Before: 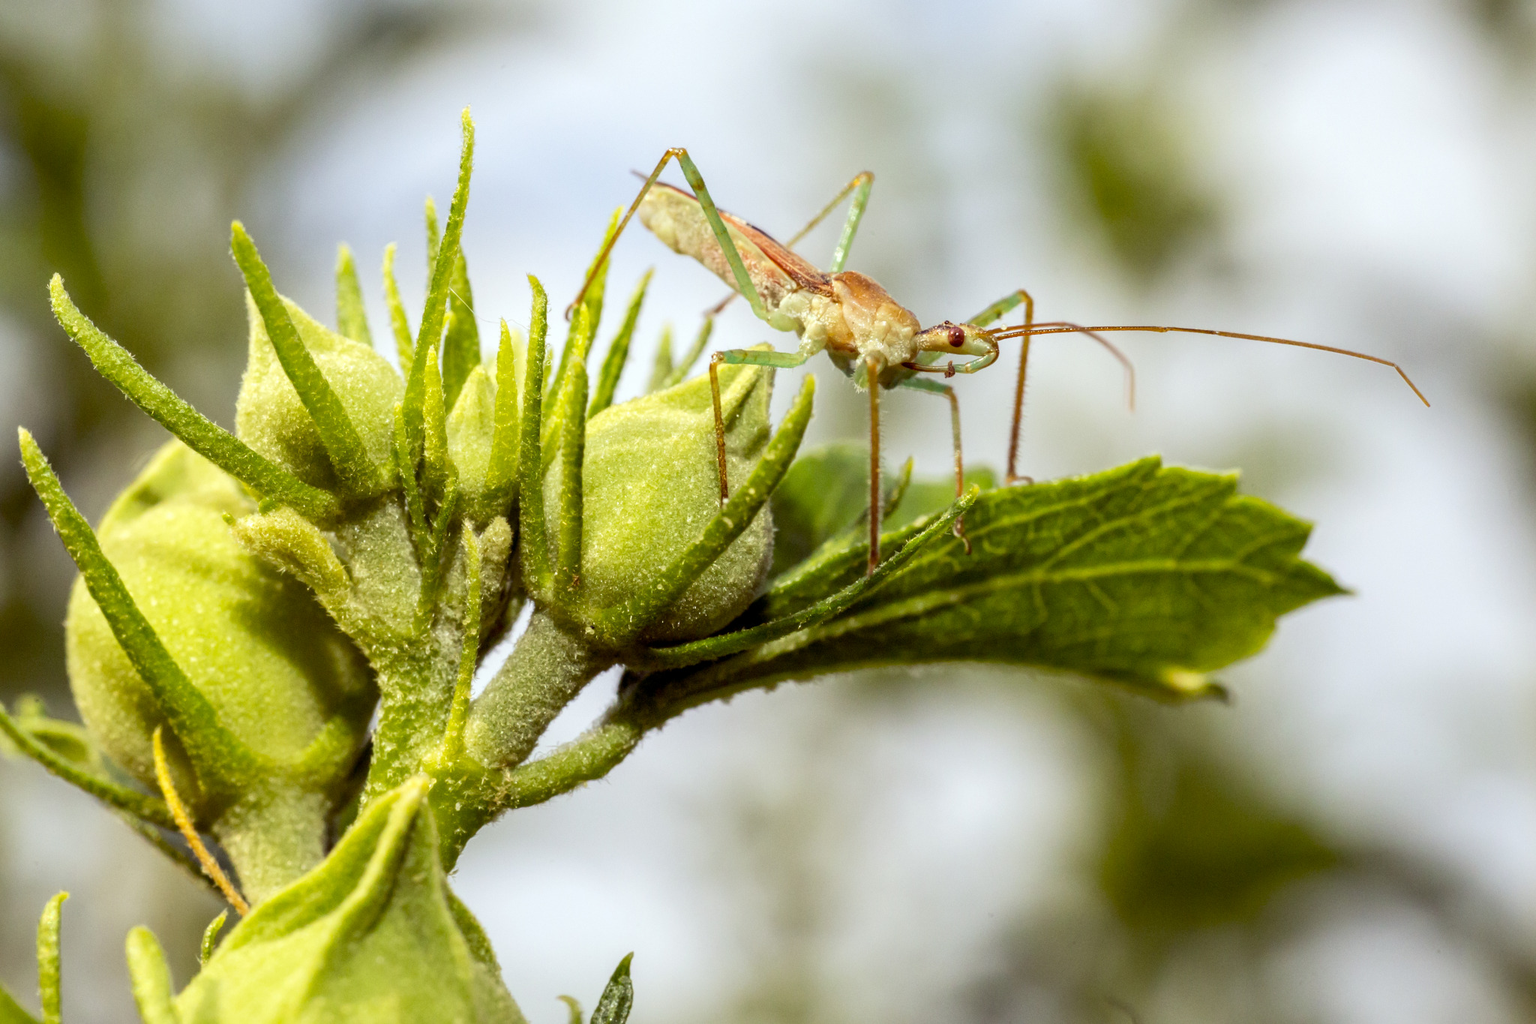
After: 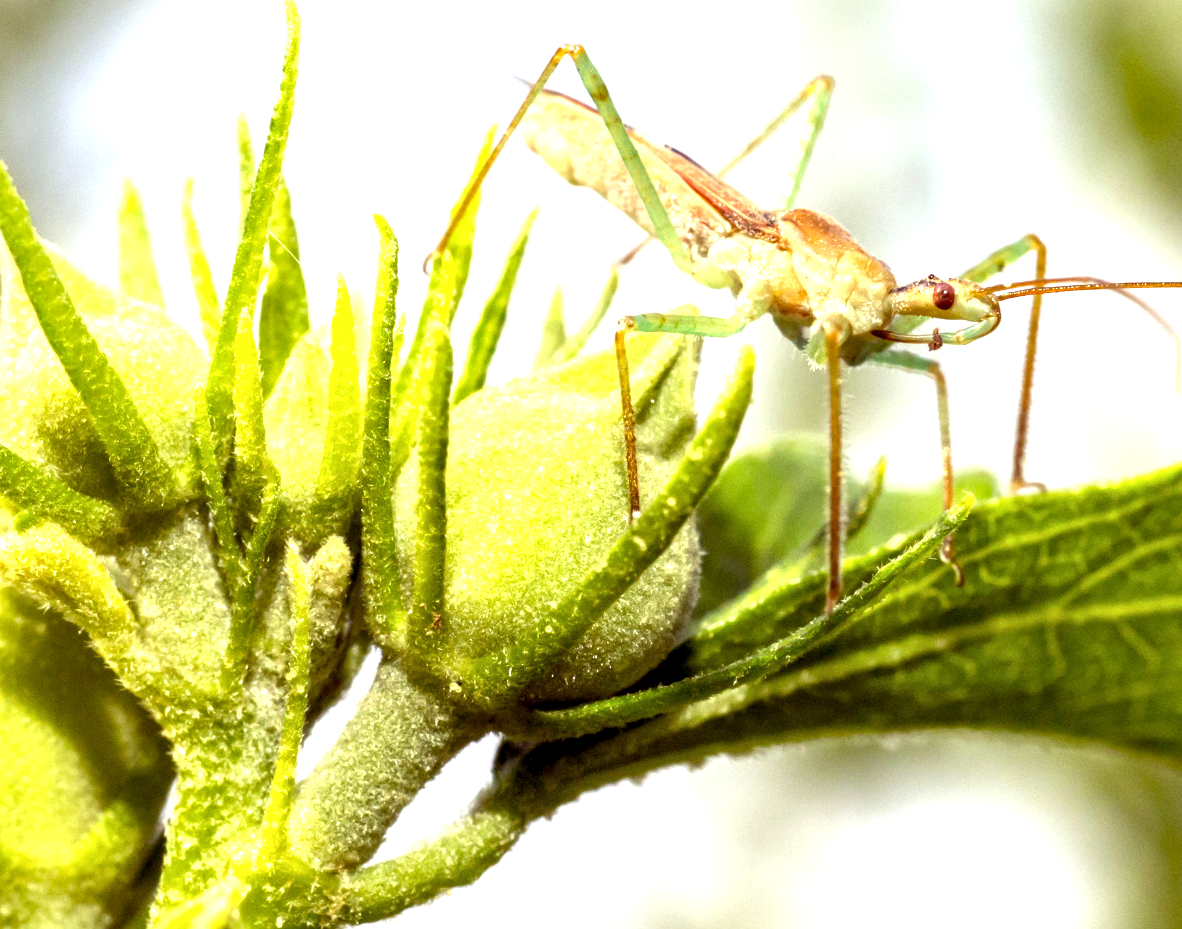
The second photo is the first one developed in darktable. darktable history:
exposure: exposure 0.948 EV, compensate highlight preservation false
local contrast: highlights 106%, shadows 99%, detail 120%, midtone range 0.2
crop: left 16.188%, top 11.264%, right 26.055%, bottom 20.646%
